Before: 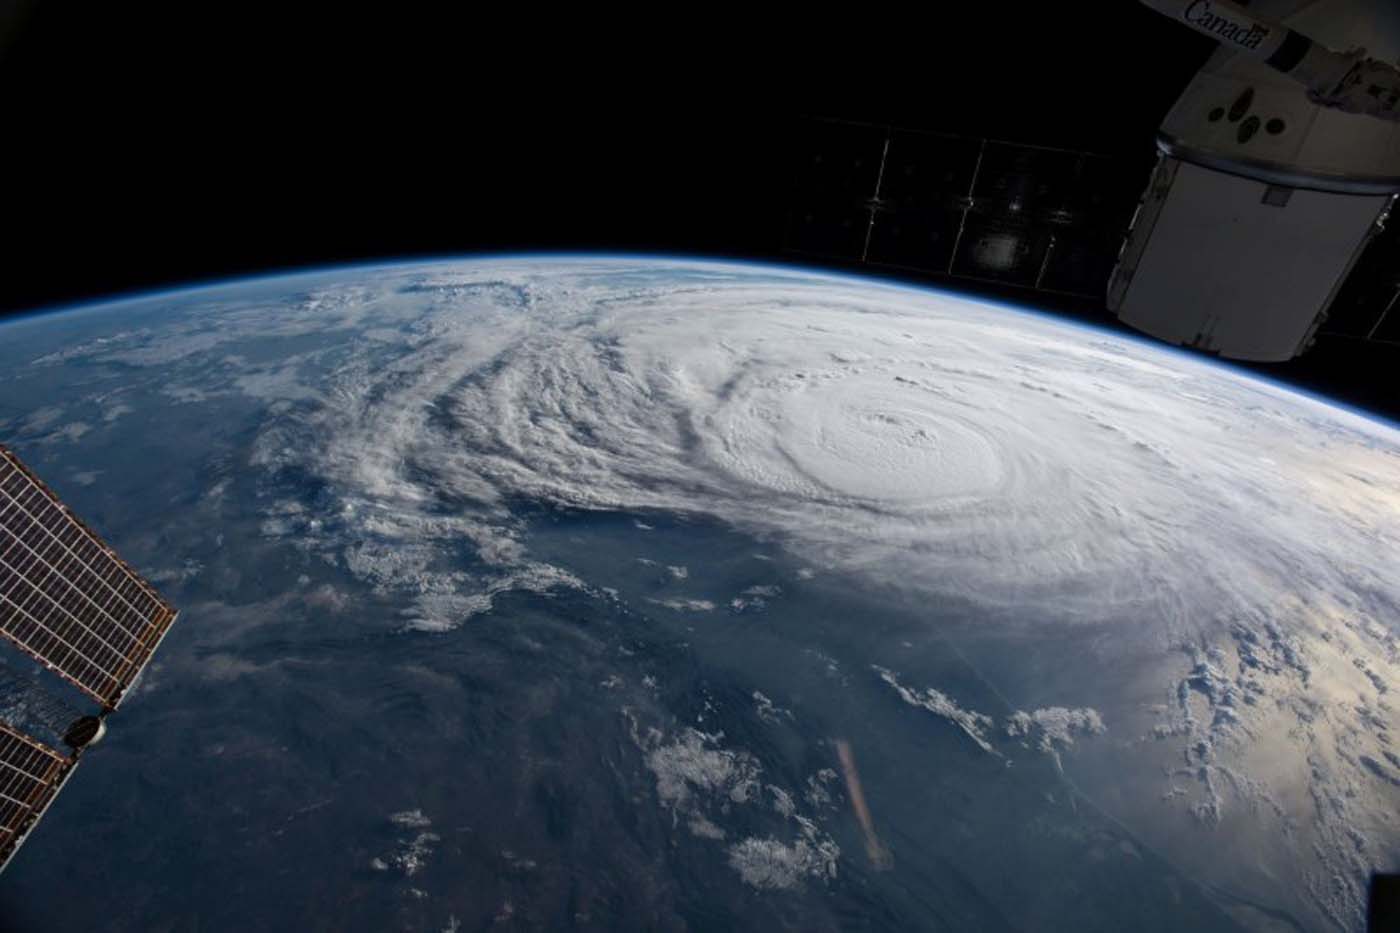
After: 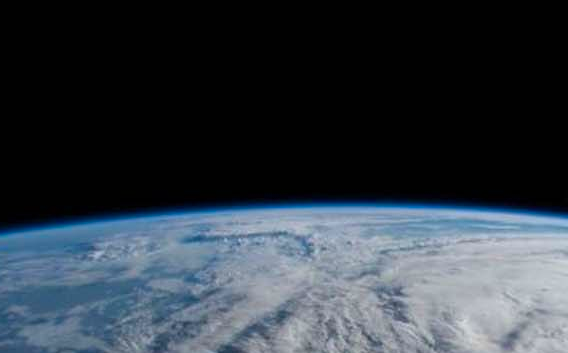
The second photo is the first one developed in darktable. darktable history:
crop: left 15.452%, top 5.459%, right 43.956%, bottom 56.62%
color balance rgb: perceptual saturation grading › global saturation 25%, global vibrance 20%
